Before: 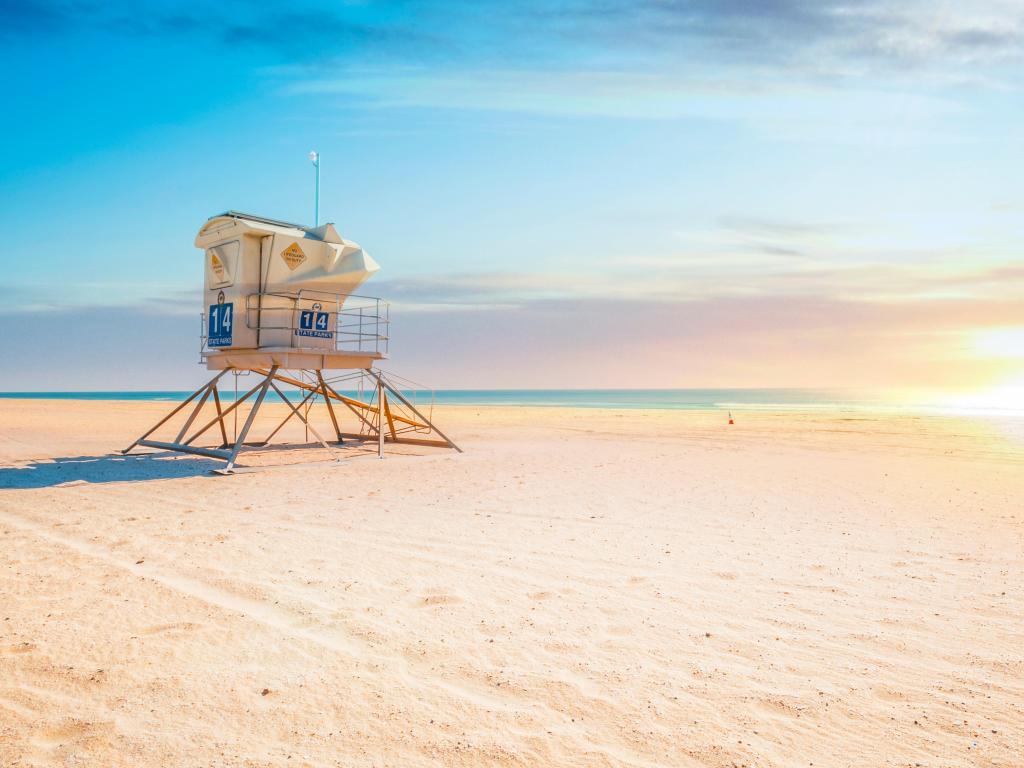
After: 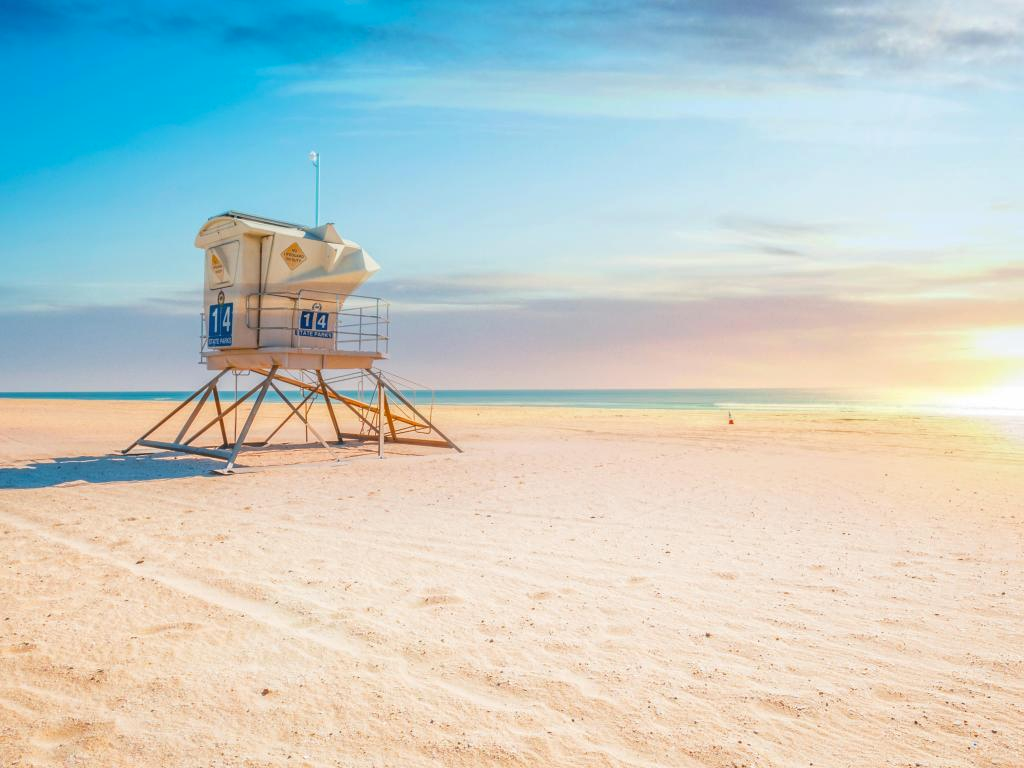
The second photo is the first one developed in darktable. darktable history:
contrast equalizer: y [[0.5 ×6], [0.5 ×6], [0.5, 0.5, 0.501, 0.545, 0.707, 0.863], [0 ×6], [0 ×6]], mix 0.319
shadows and highlights: shadows 25.65, highlights -24.24
